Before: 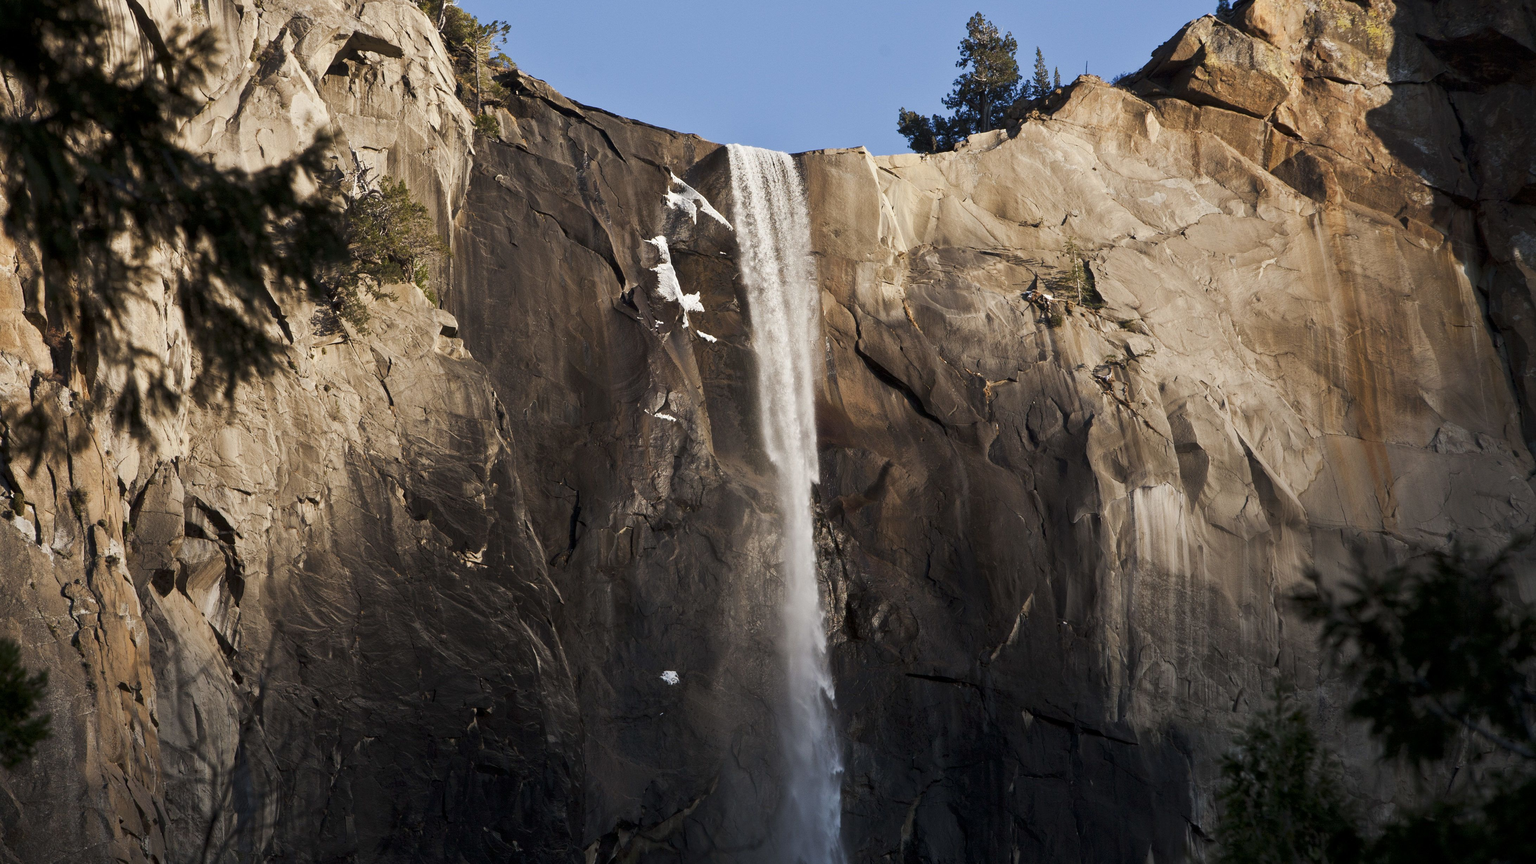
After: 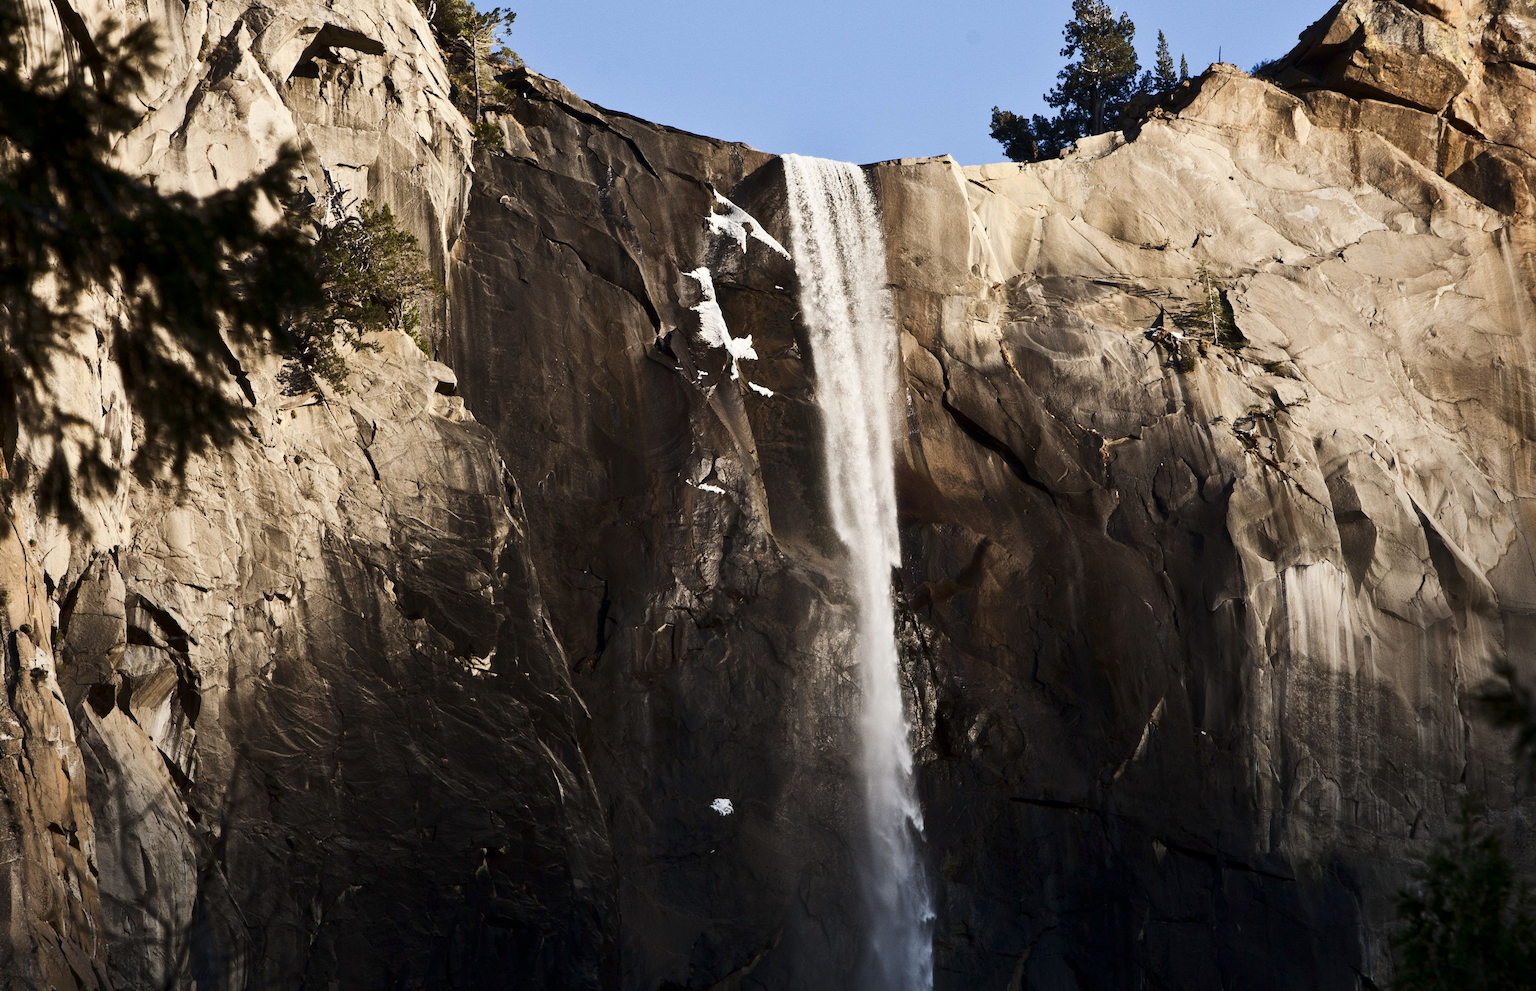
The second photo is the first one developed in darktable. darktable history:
crop and rotate: angle 0.852°, left 4.208%, top 0.9%, right 11.75%, bottom 2.622%
contrast brightness saturation: contrast 0.275
